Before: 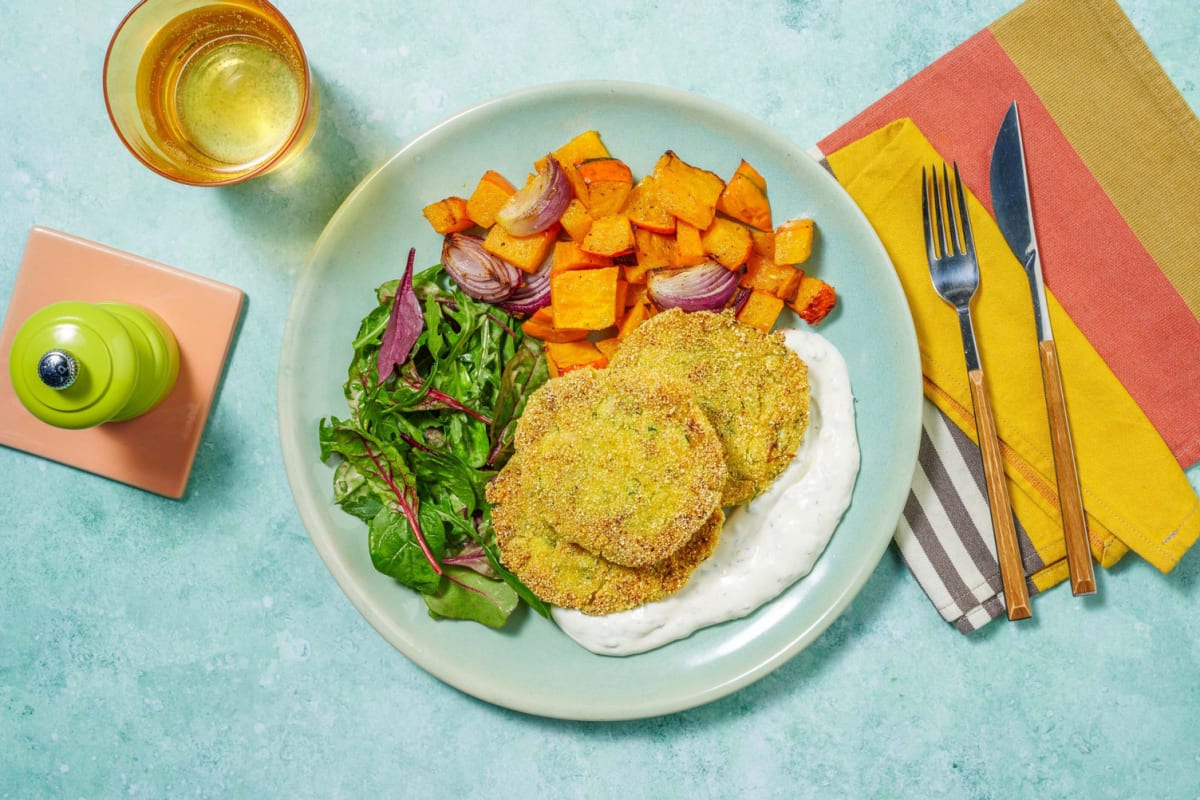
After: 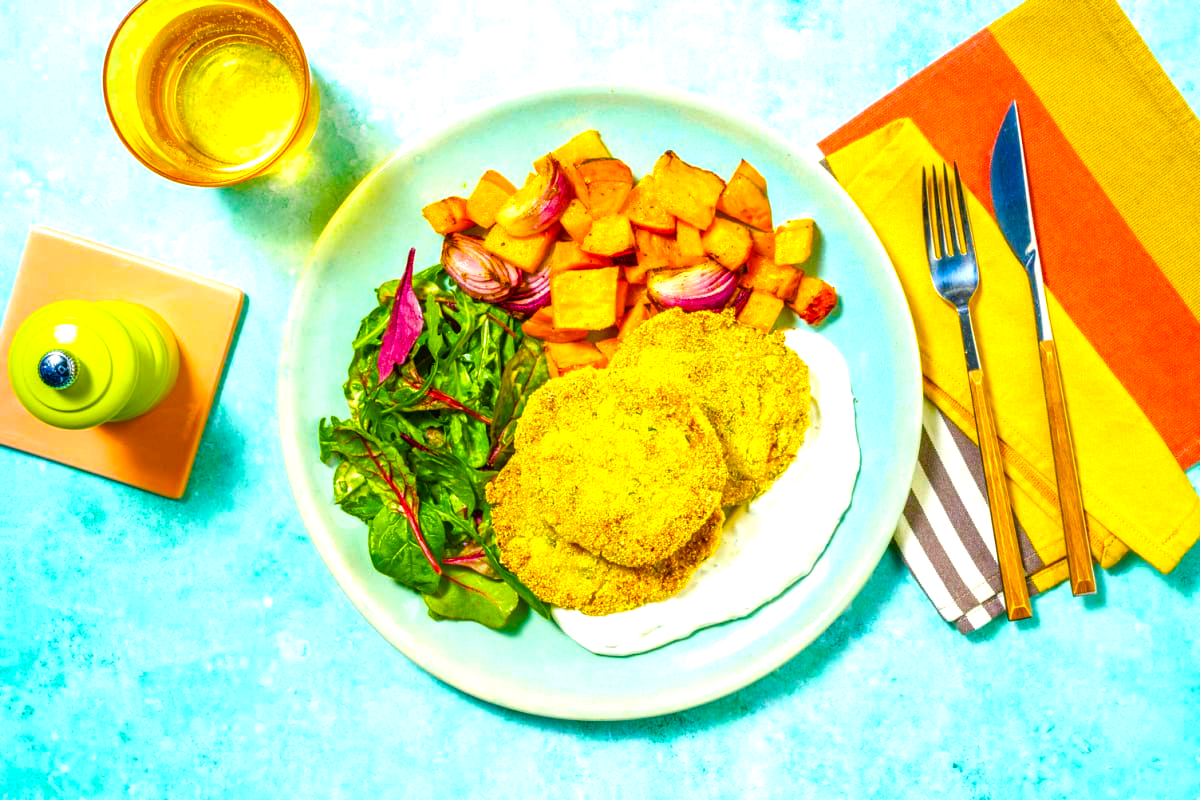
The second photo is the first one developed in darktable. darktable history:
color balance rgb: linear chroma grading › global chroma 25%, perceptual saturation grading › global saturation 40%, perceptual saturation grading › highlights -50%, perceptual saturation grading › shadows 30%, perceptual brilliance grading › global brilliance 25%, global vibrance 60%
